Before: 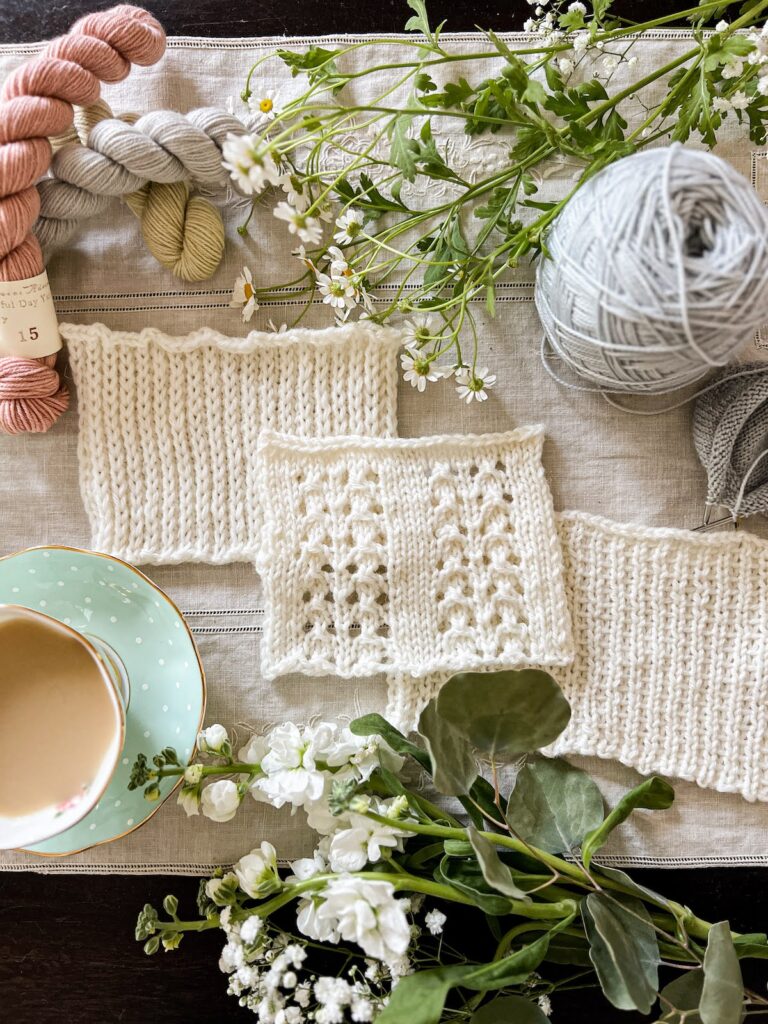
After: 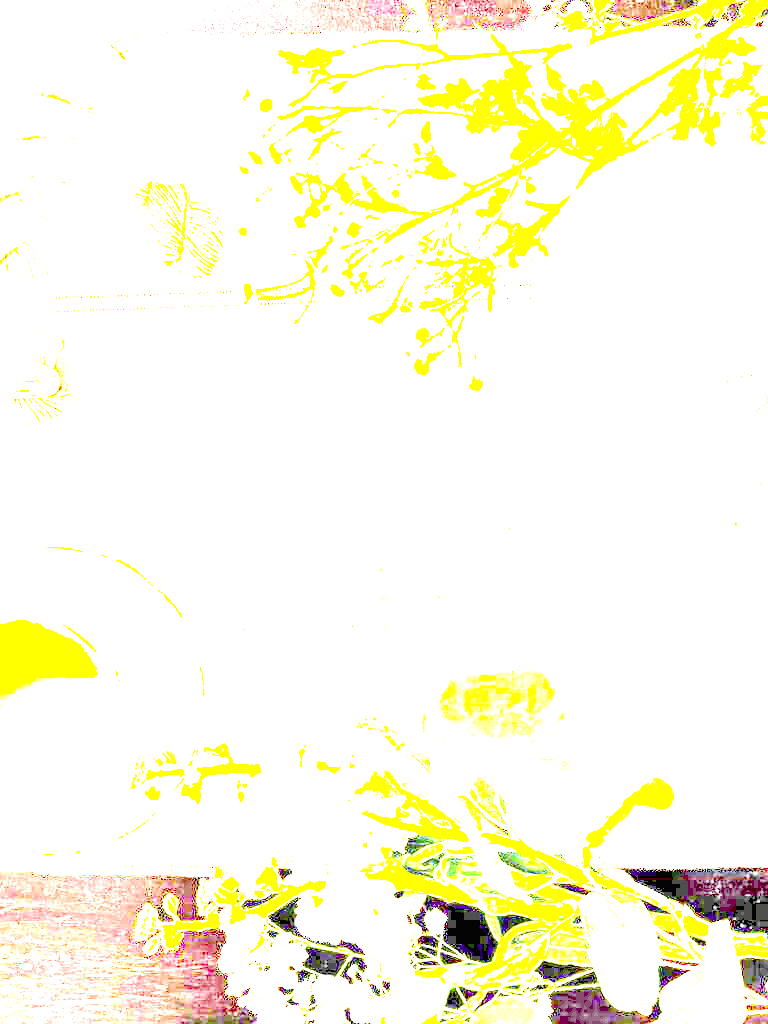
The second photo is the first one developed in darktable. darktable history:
exposure: exposure 8 EV, compensate highlight preservation false
tone curve: curves: ch0 [(0, 0.012) (0.056, 0.046) (0.218, 0.213) (0.606, 0.62) (0.82, 0.846) (1, 1)]; ch1 [(0, 0) (0.226, 0.261) (0.403, 0.437) (0.469, 0.472) (0.495, 0.499) (0.508, 0.503) (0.545, 0.555) (0.59, 0.598) (0.686, 0.728) (1, 1)]; ch2 [(0, 0) (0.269, 0.299) (0.459, 0.45) (0.498, 0.499) (0.523, 0.512) (0.568, 0.558) (0.634, 0.617) (0.698, 0.677) (0.806, 0.769) (1, 1)], color space Lab, independent channels, preserve colors none
